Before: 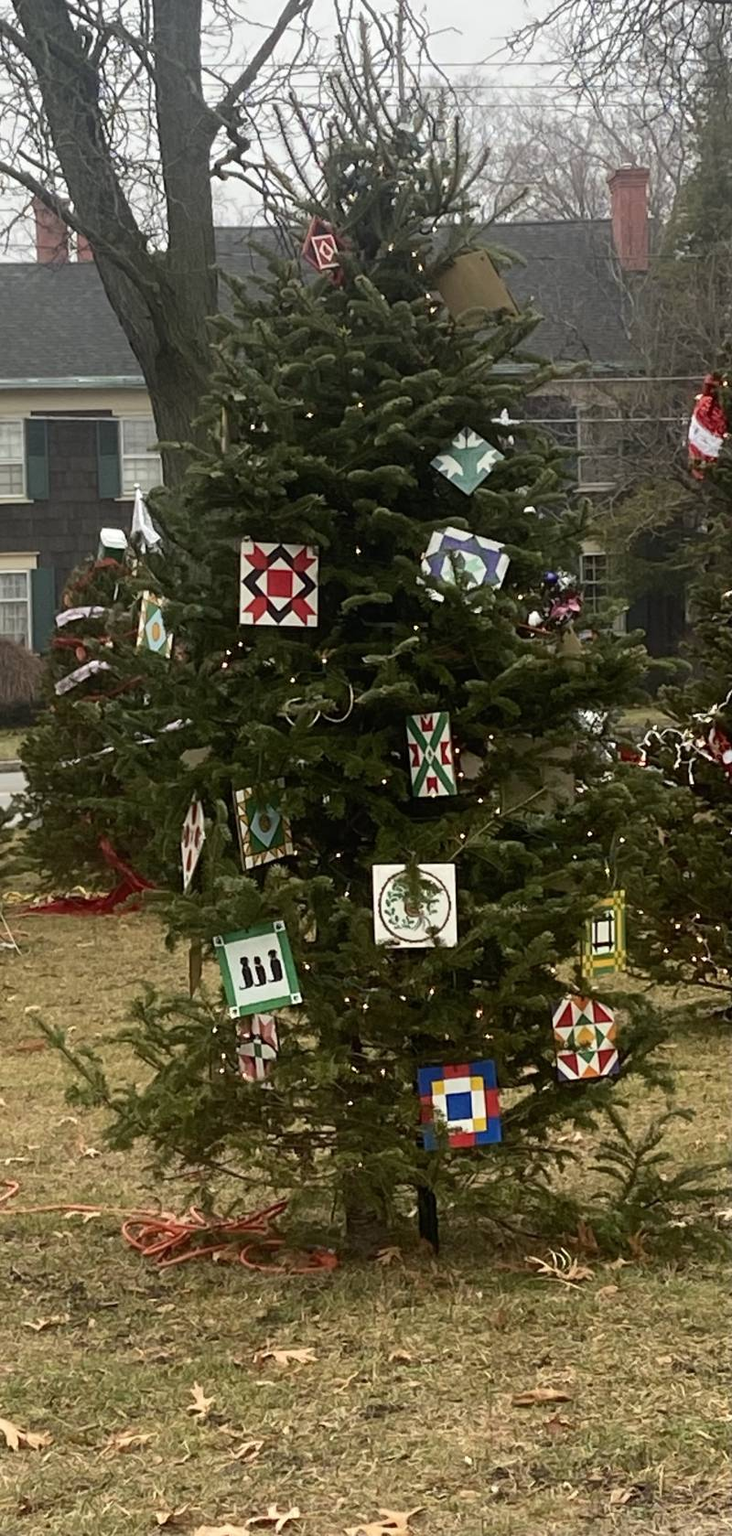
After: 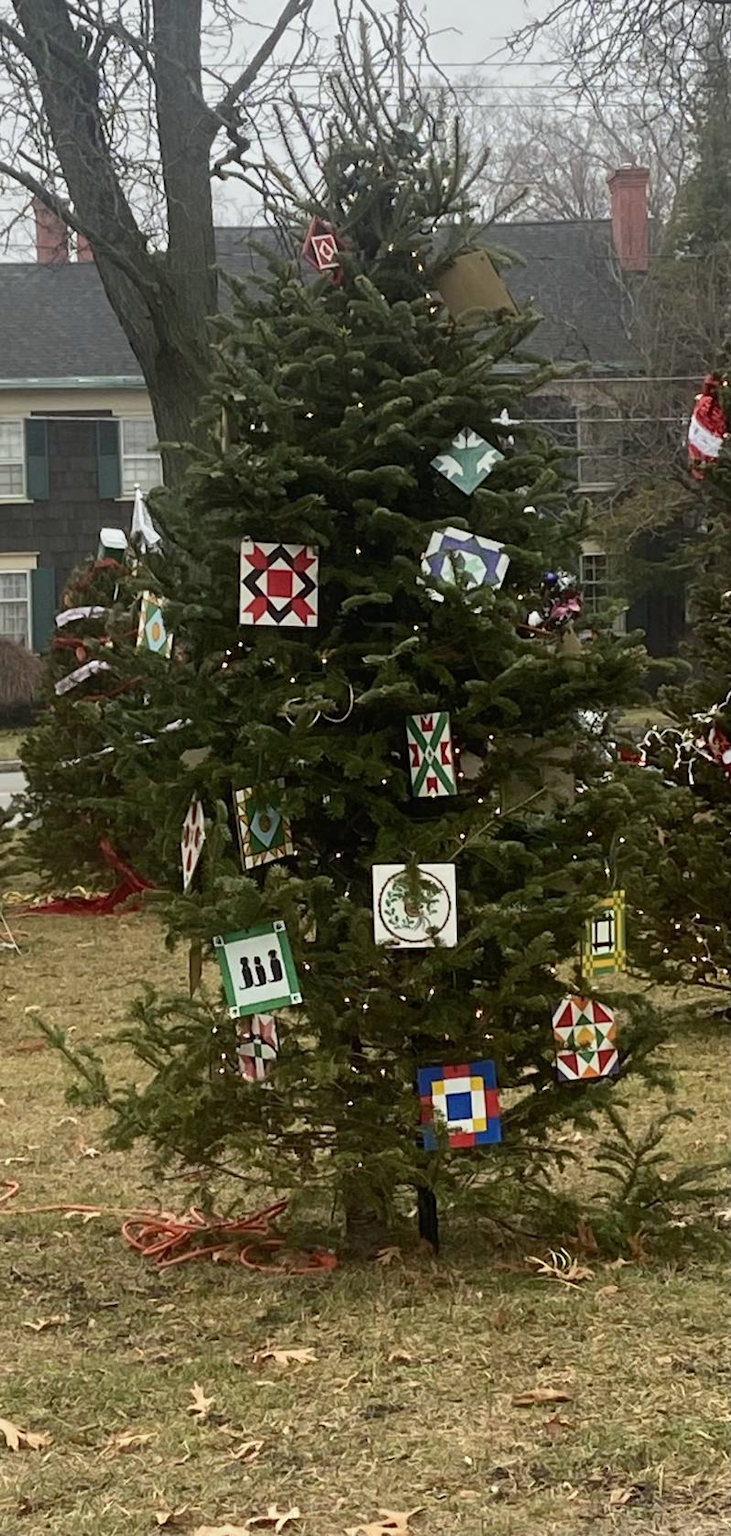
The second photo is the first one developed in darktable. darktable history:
white balance: red 0.986, blue 1.01
tone equalizer: -8 EV -0.002 EV, -7 EV 0.005 EV, -6 EV -0.009 EV, -5 EV 0.011 EV, -4 EV -0.012 EV, -3 EV 0.007 EV, -2 EV -0.062 EV, -1 EV -0.293 EV, +0 EV -0.582 EV, smoothing diameter 2%, edges refinement/feathering 20, mask exposure compensation -1.57 EV, filter diffusion 5
